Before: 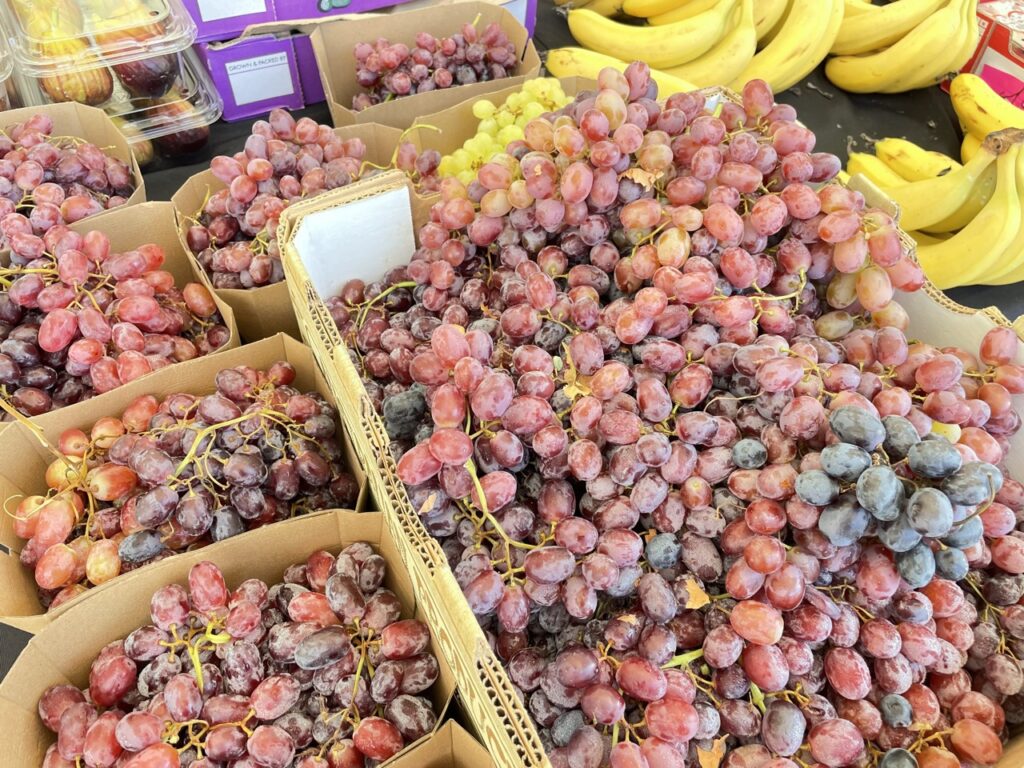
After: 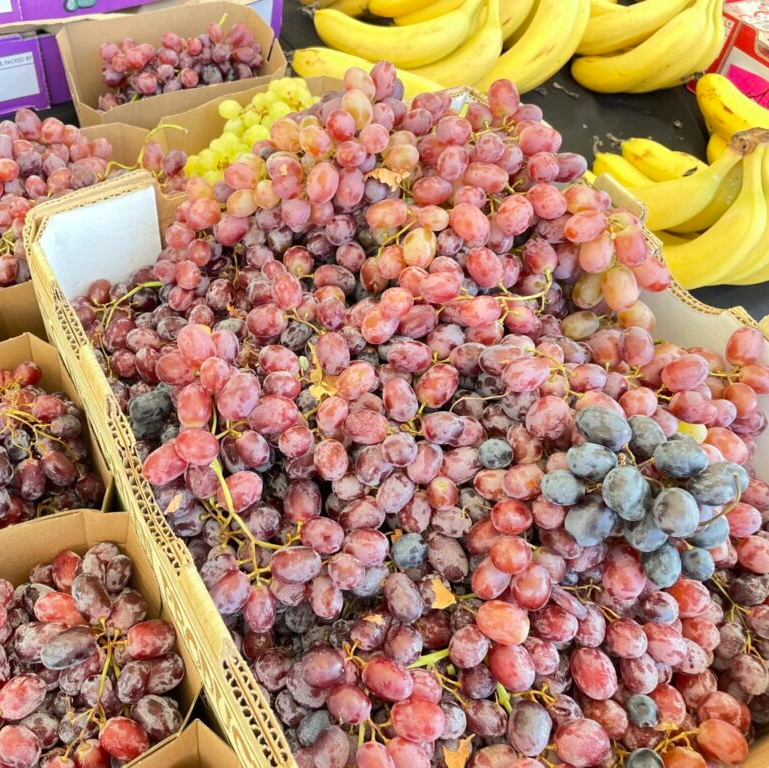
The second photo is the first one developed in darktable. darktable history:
crop and rotate: left 24.841%
